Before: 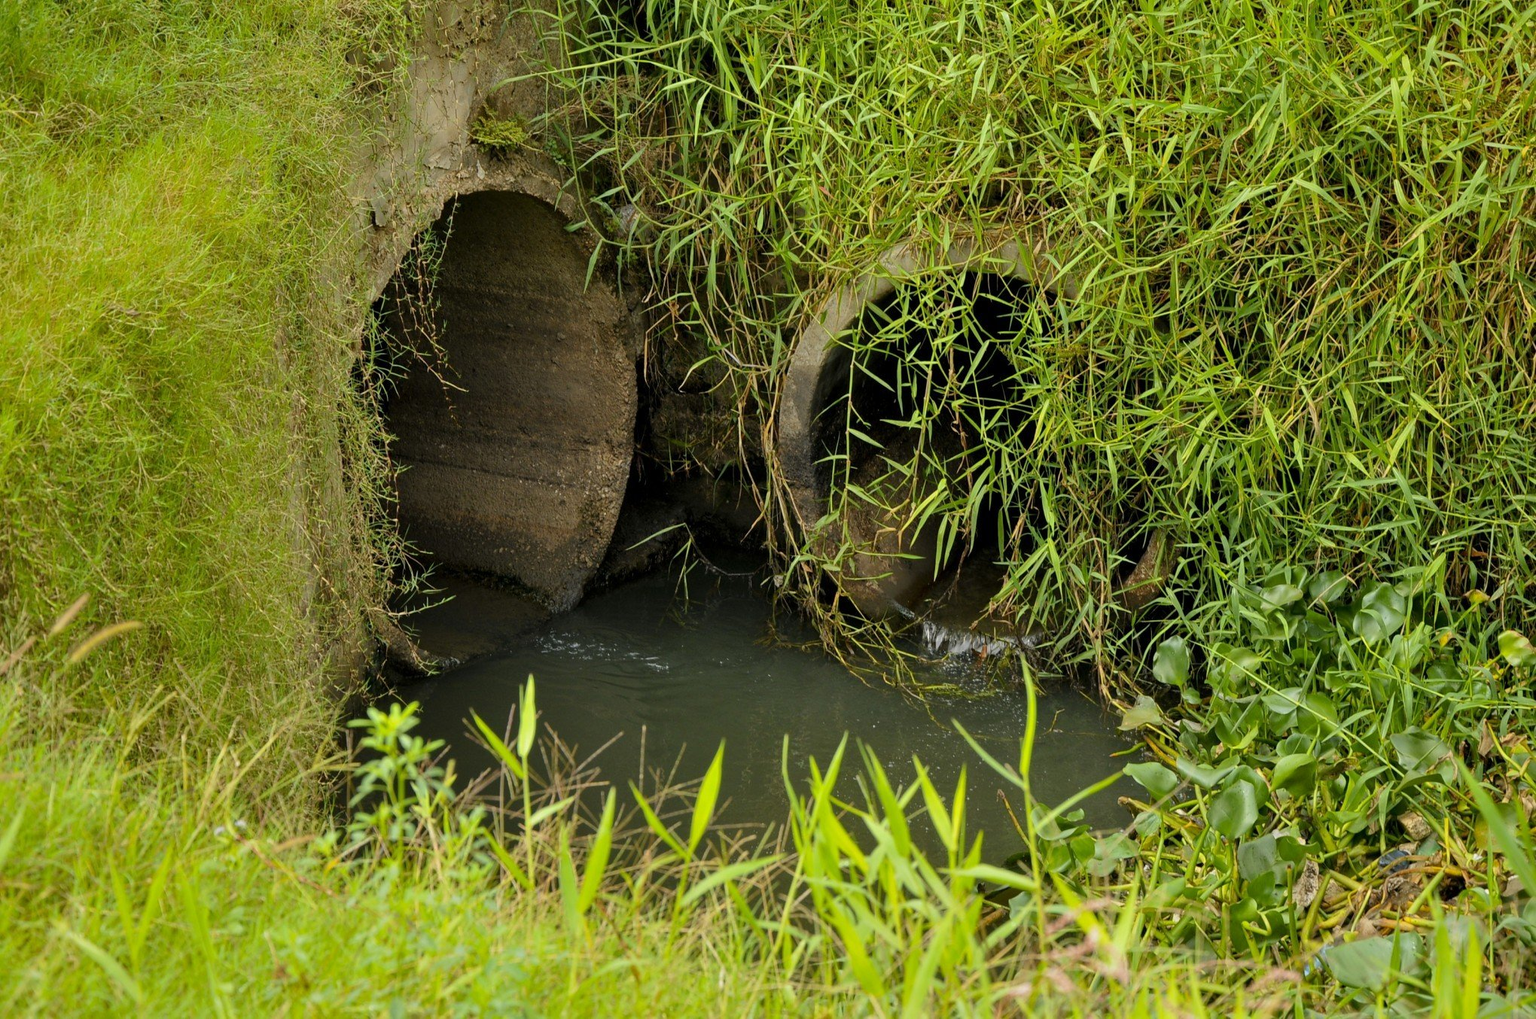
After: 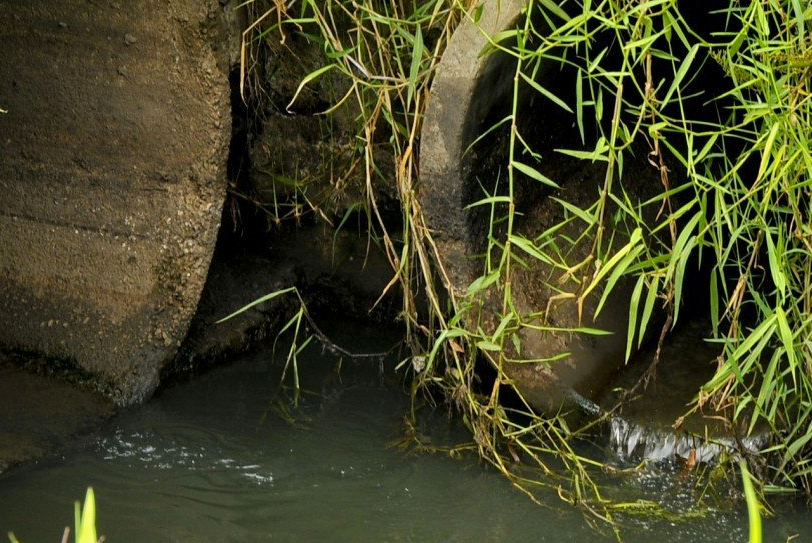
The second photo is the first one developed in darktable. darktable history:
crop: left 30.181%, top 30.139%, right 29.97%, bottom 29.728%
base curve: curves: ch0 [(0, 0) (0.688, 0.865) (1, 1)], preserve colors none
